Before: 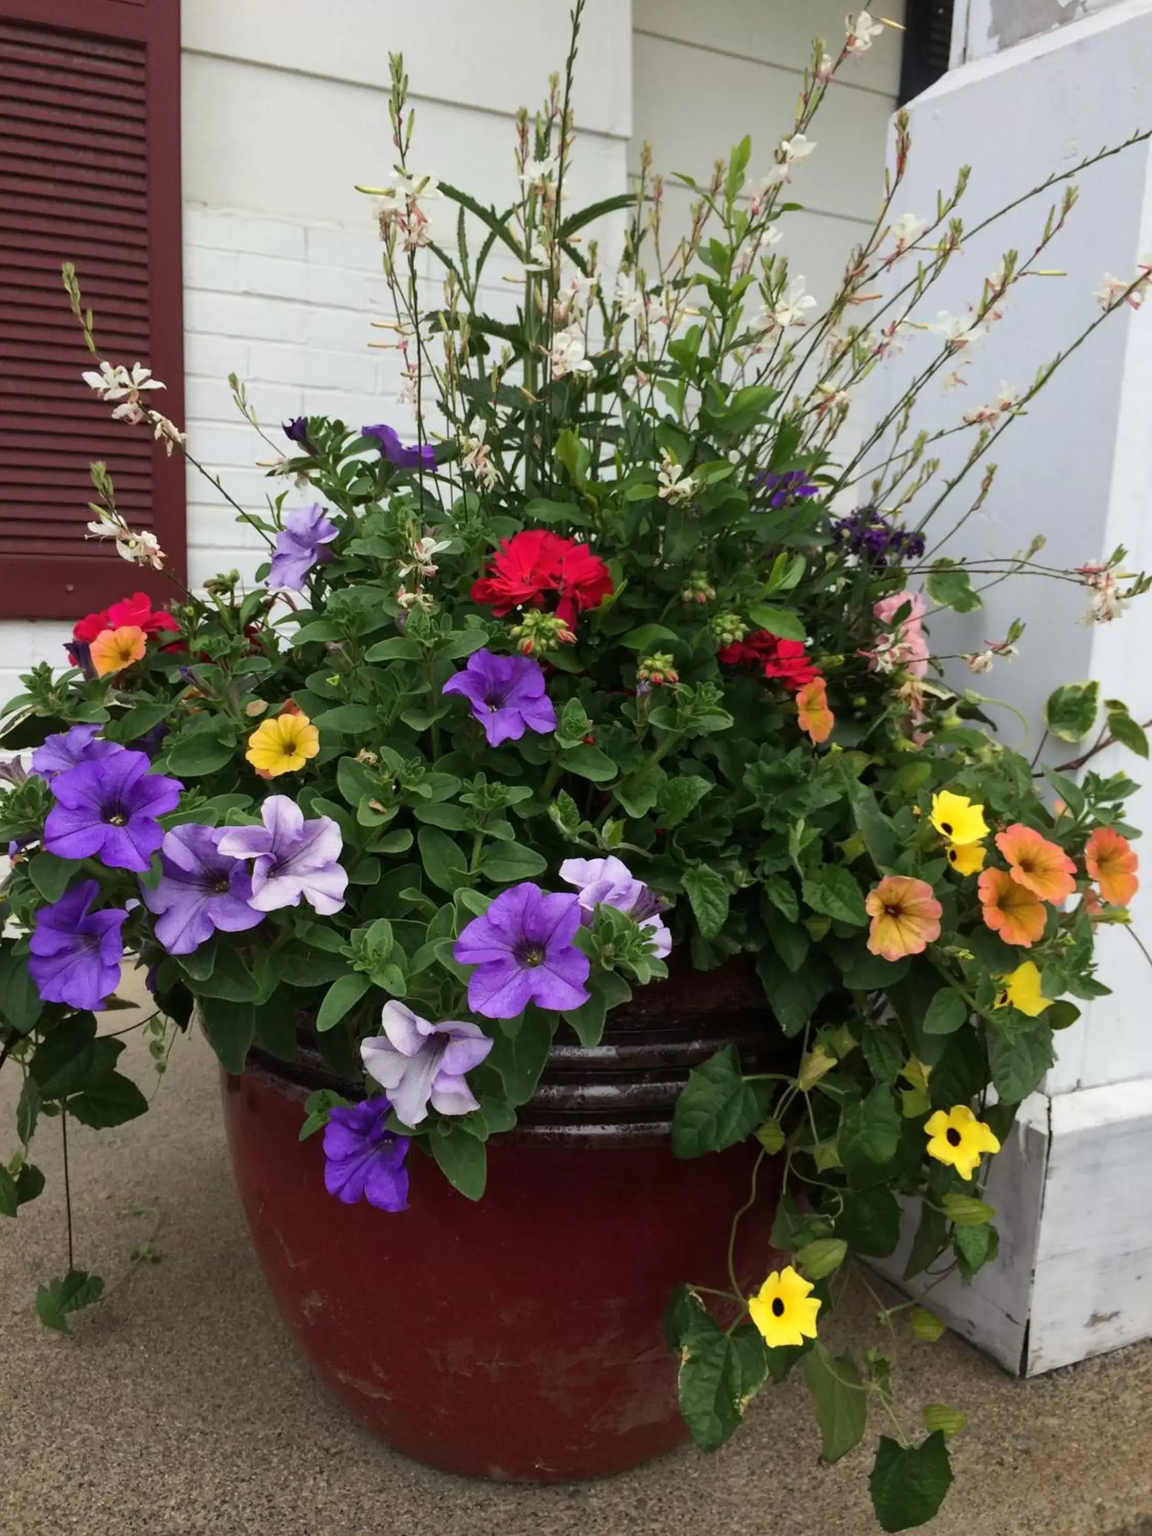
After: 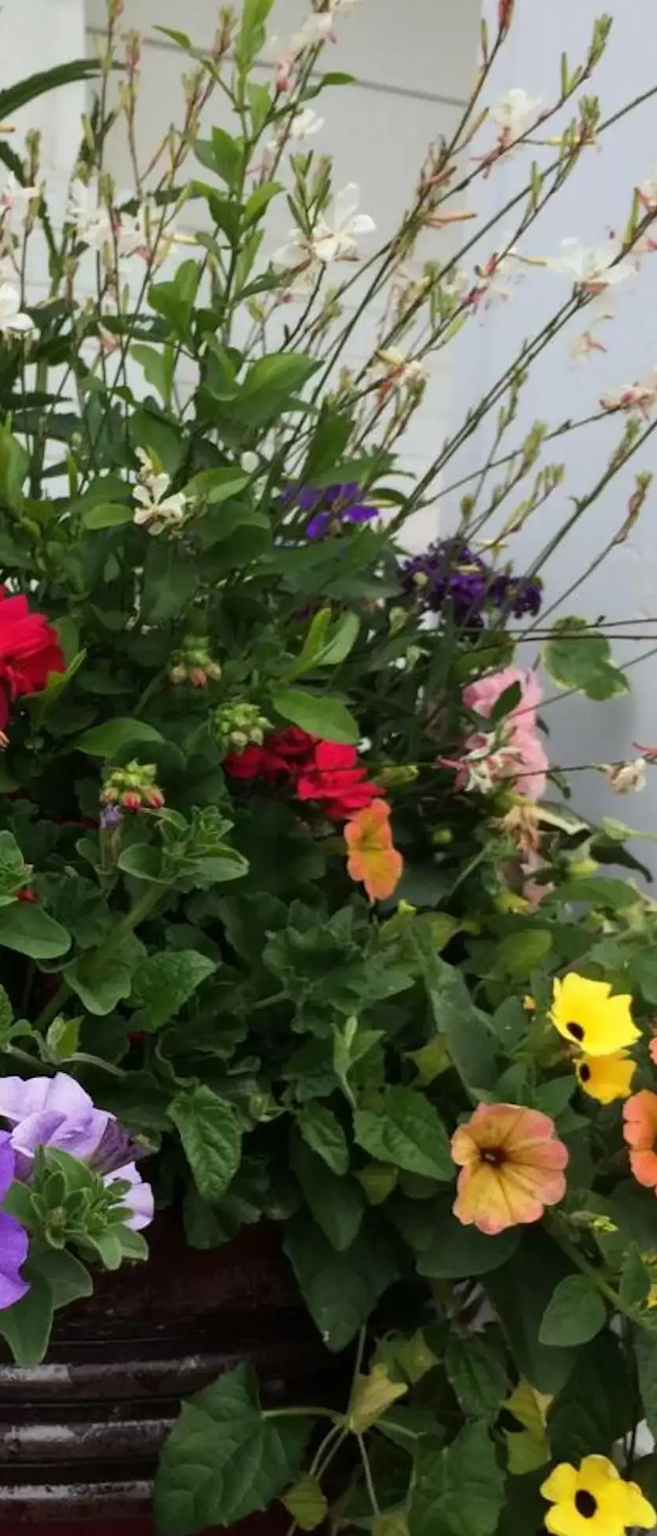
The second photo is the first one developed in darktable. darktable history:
crop and rotate: left 49.624%, top 10.141%, right 13.094%, bottom 24.582%
